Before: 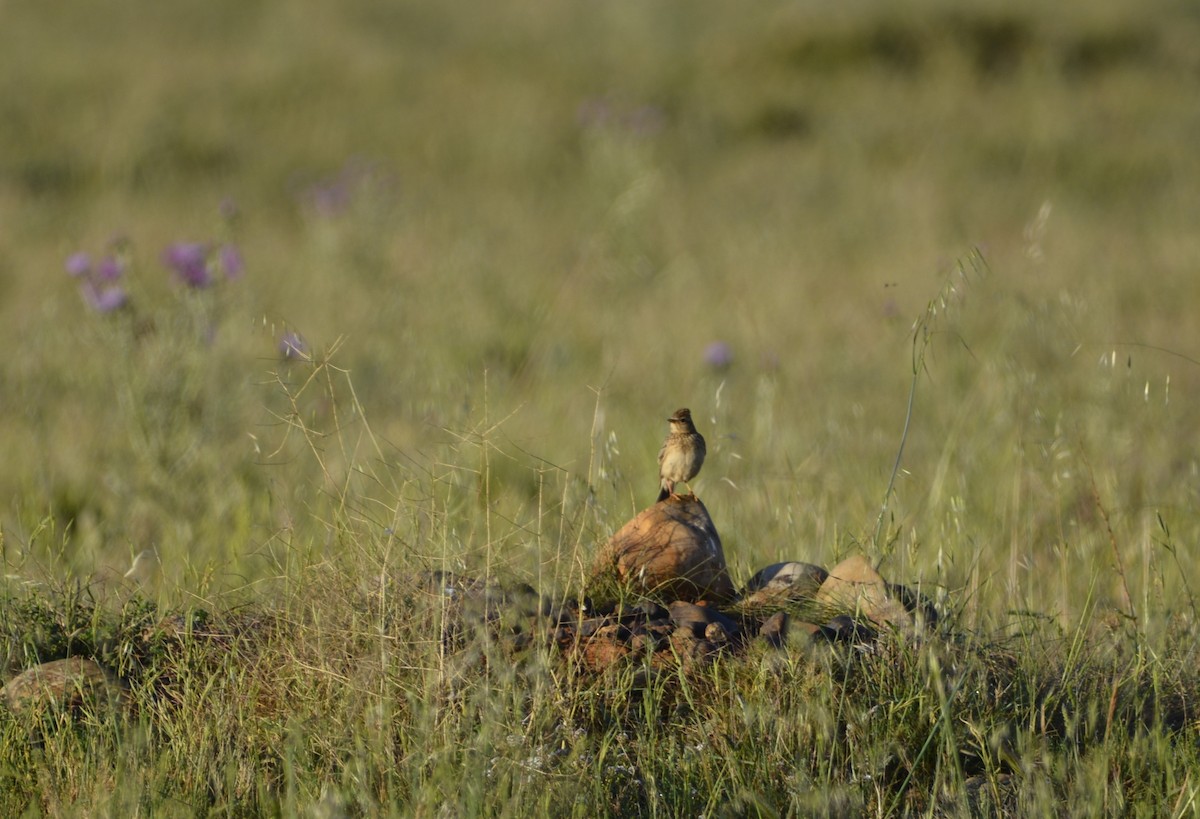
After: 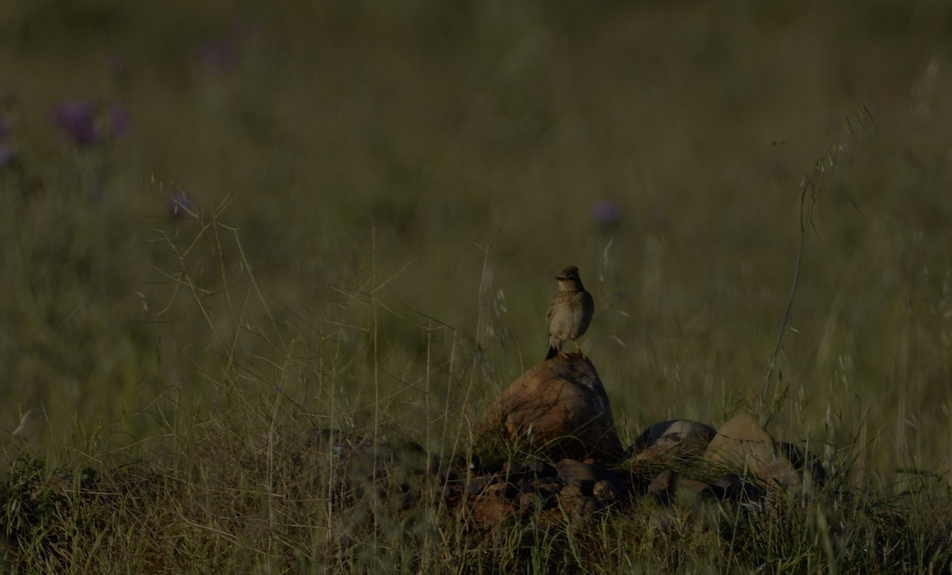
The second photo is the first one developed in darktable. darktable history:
crop: left 9.411%, top 17.391%, right 11.185%, bottom 12.36%
exposure: exposure -2.373 EV, compensate highlight preservation false
